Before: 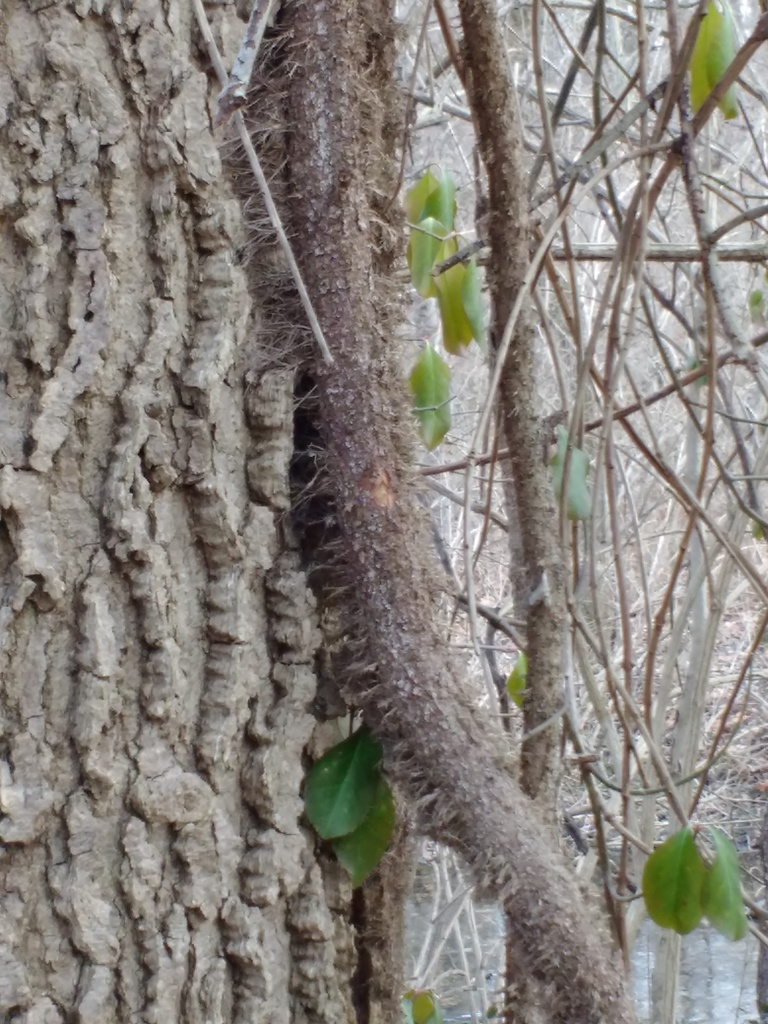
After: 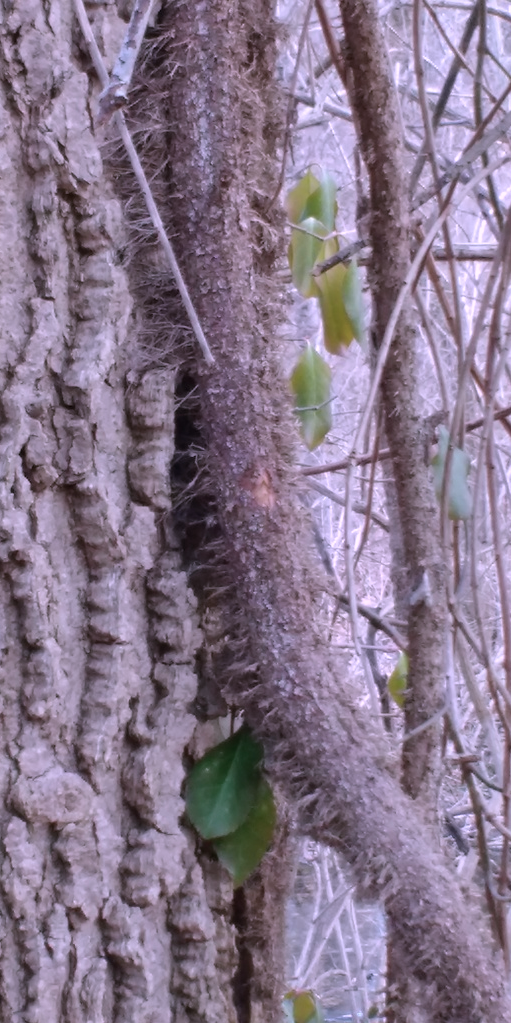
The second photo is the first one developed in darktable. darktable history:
crop and rotate: left 15.622%, right 17.795%
sharpen: radius 2.884, amount 0.856, threshold 47.081
color correction: highlights a* 15.08, highlights b* -25.68
